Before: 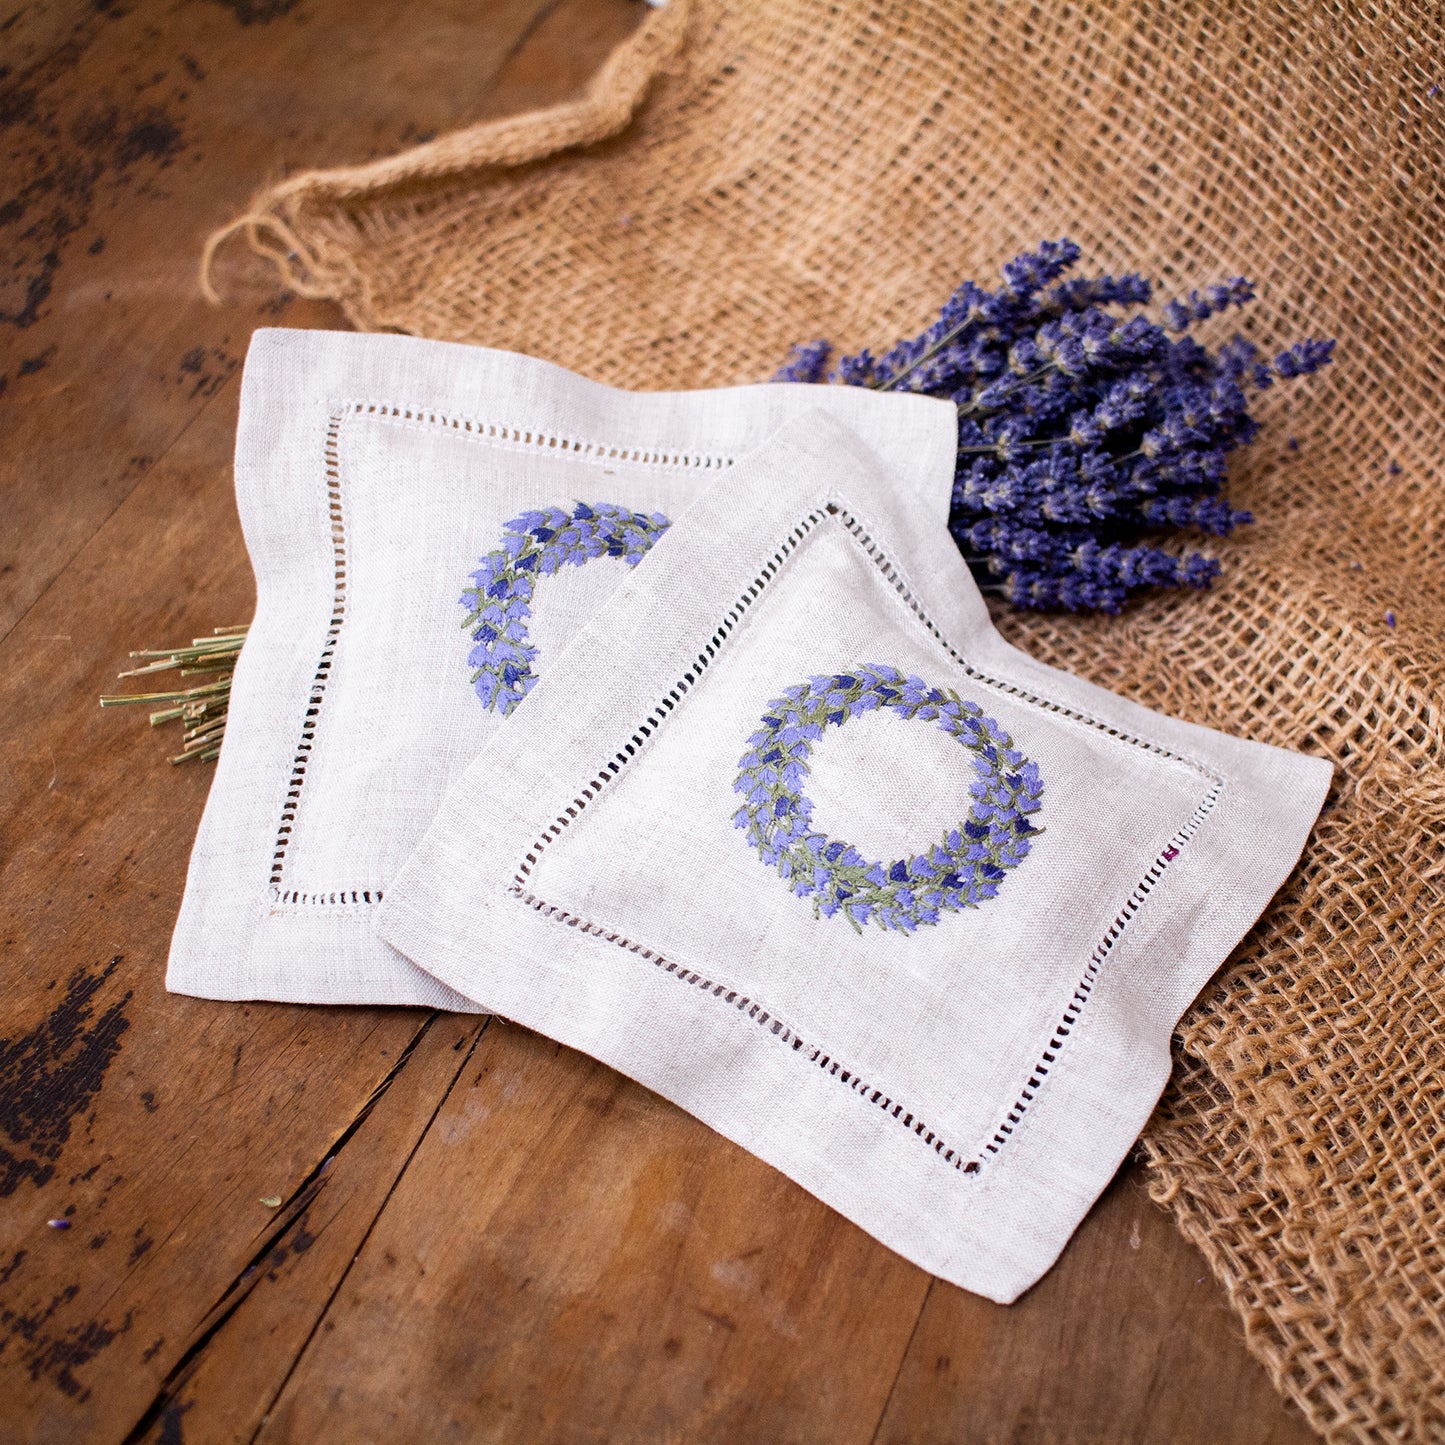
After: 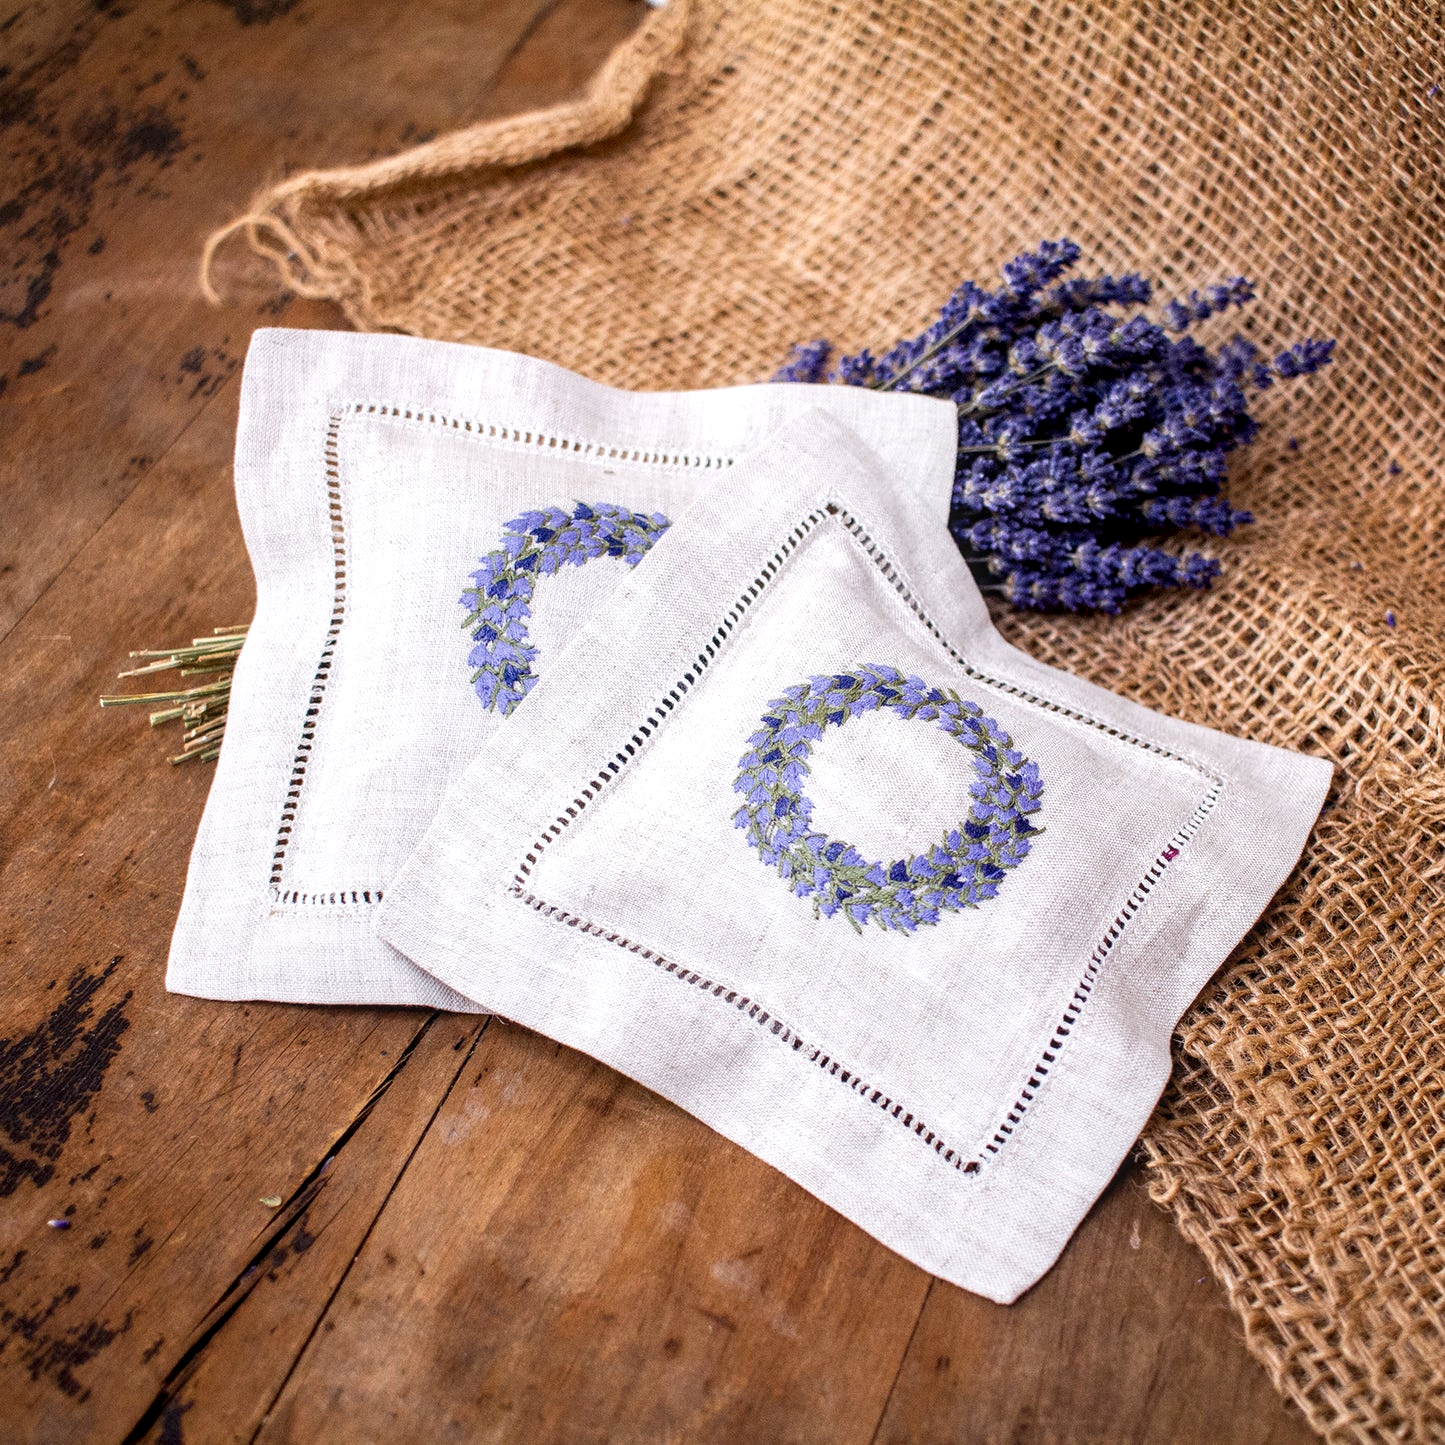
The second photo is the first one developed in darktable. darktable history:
local contrast: detail 130%
exposure: exposure 0.131 EV, compensate highlight preservation false
